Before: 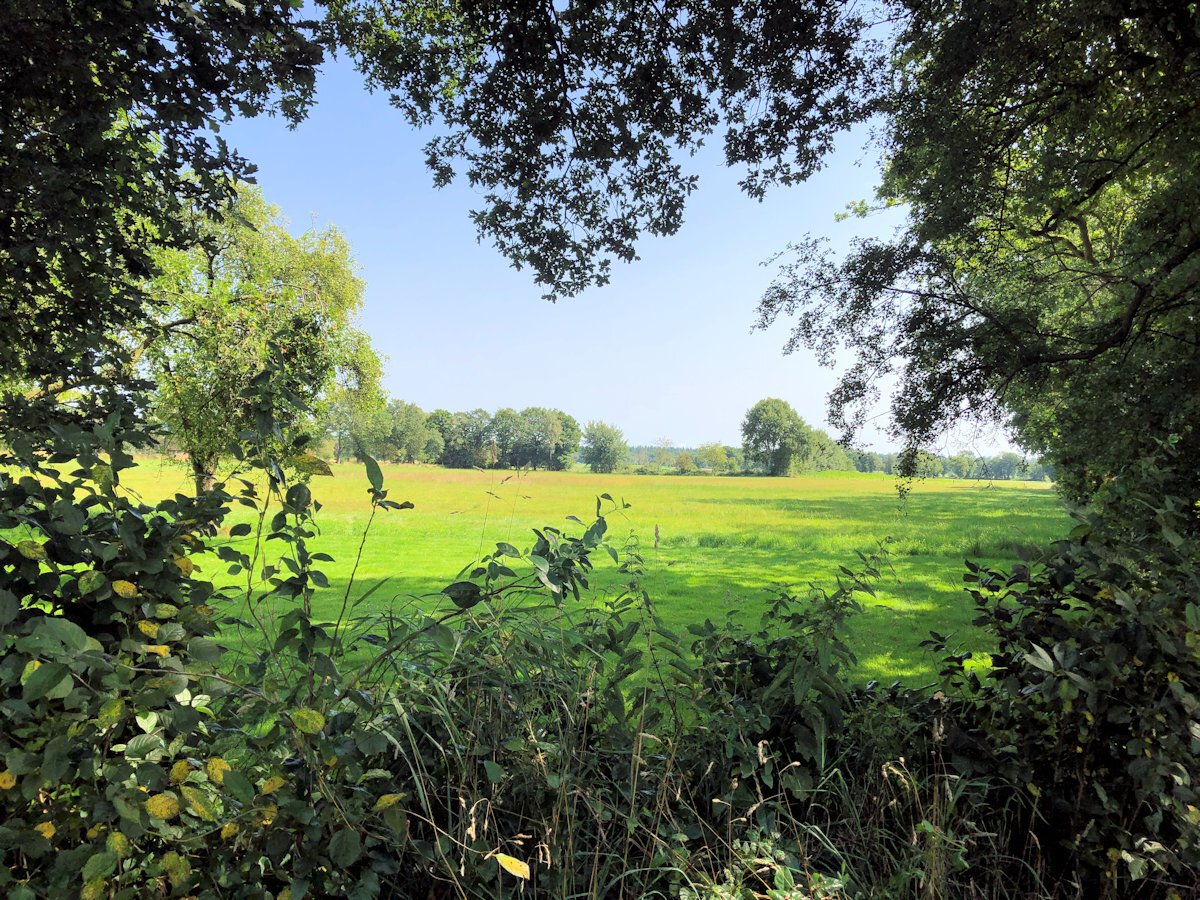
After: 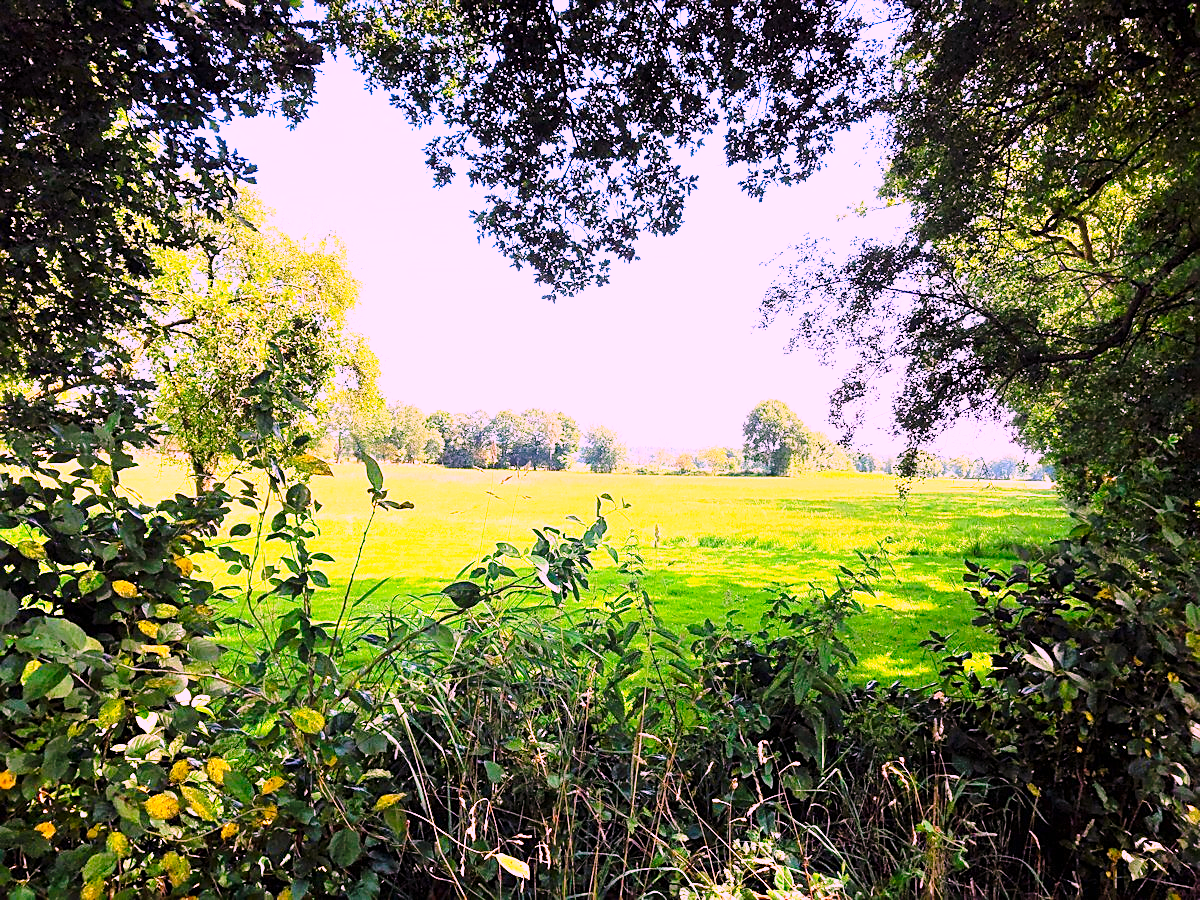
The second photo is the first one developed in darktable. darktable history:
sharpen: on, module defaults
color correction: highlights a* 19.5, highlights b* -11.53, saturation 1.69
base curve: curves: ch0 [(0, 0) (0.026, 0.03) (0.109, 0.232) (0.351, 0.748) (0.669, 0.968) (1, 1)], preserve colors none
